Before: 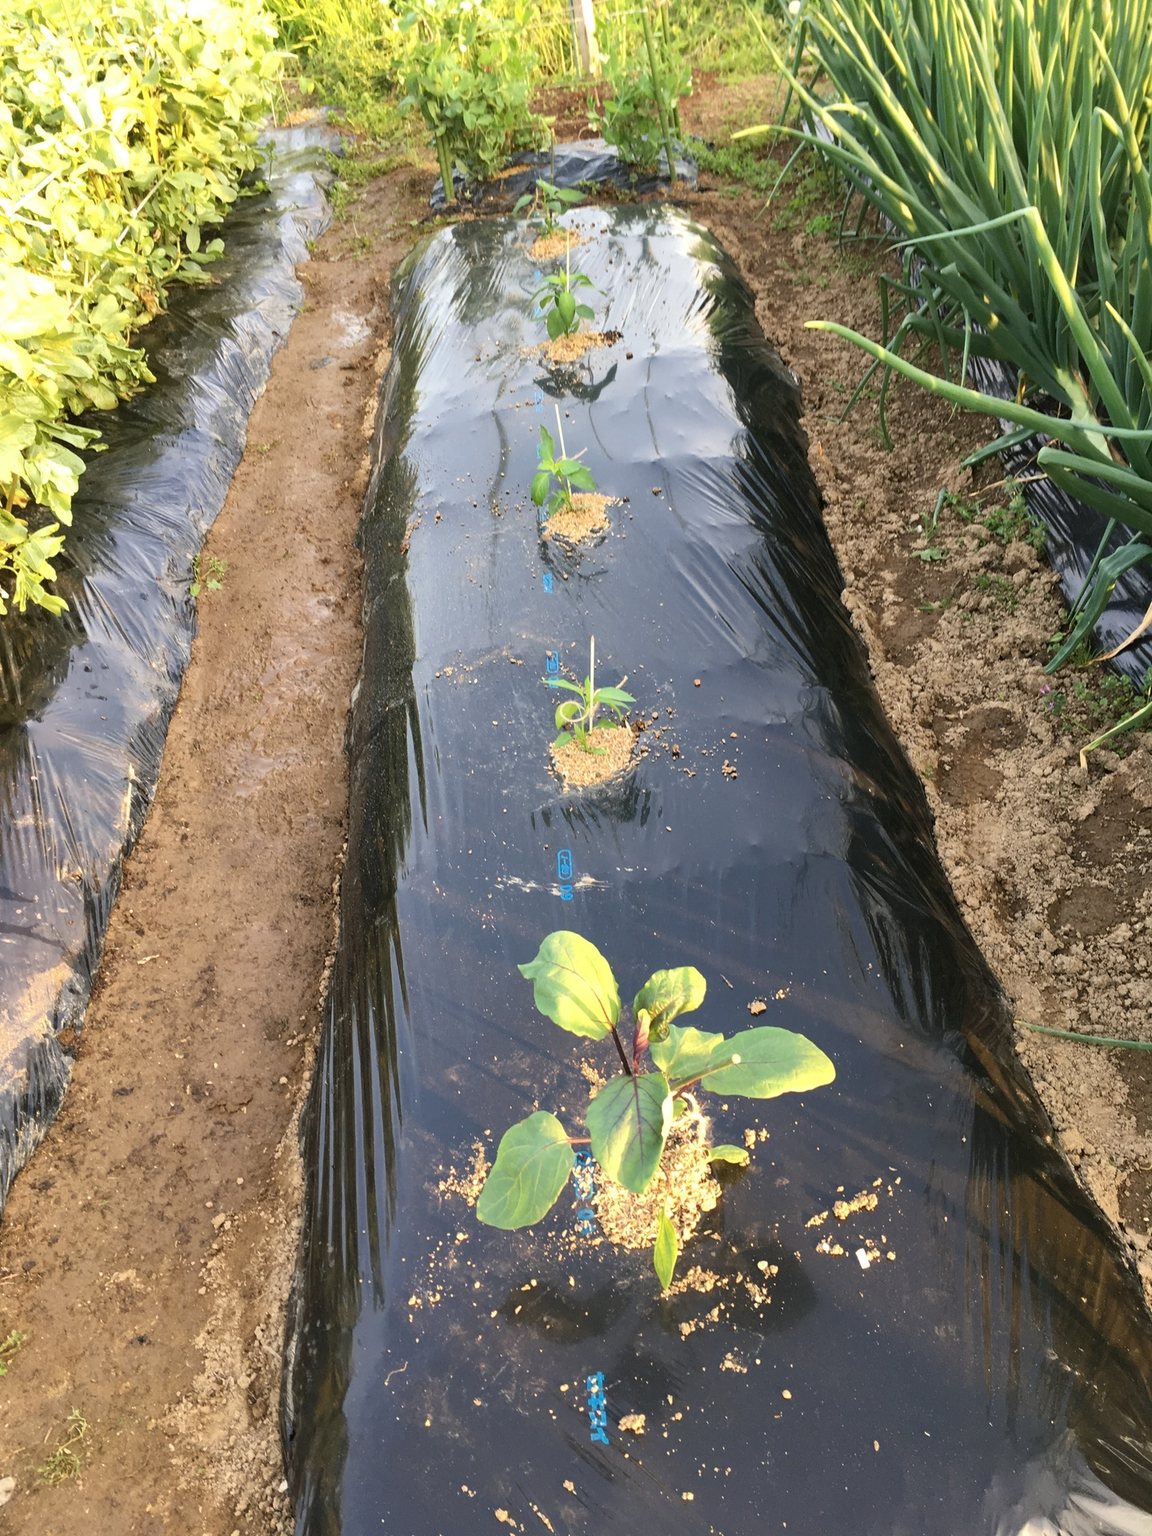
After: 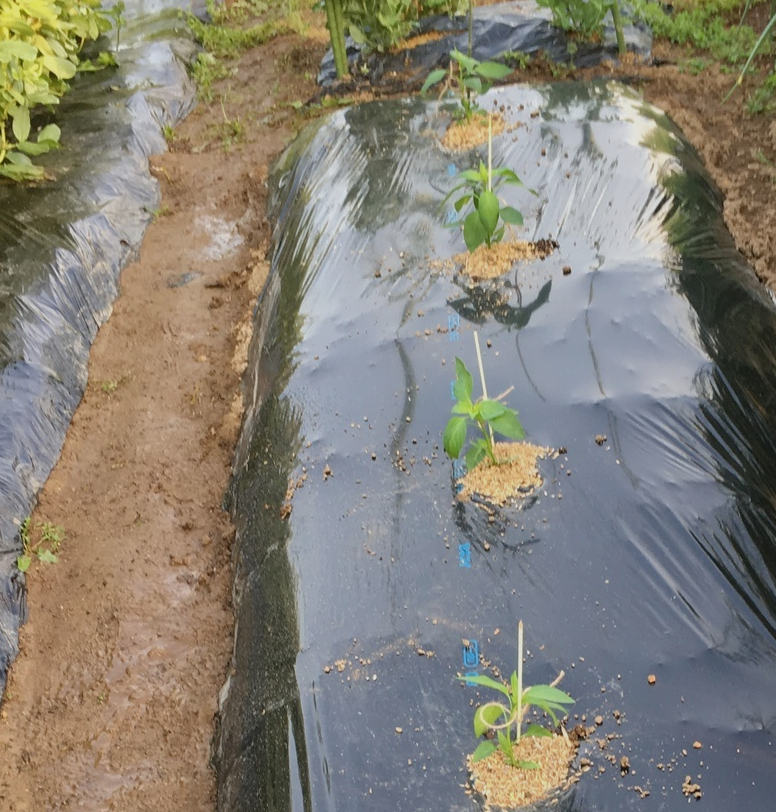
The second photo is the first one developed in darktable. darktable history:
crop: left 15.306%, top 9.065%, right 30.789%, bottom 48.638%
tone equalizer: -8 EV 0.25 EV, -7 EV 0.417 EV, -6 EV 0.417 EV, -5 EV 0.25 EV, -3 EV -0.25 EV, -2 EV -0.417 EV, -1 EV -0.417 EV, +0 EV -0.25 EV, edges refinement/feathering 500, mask exposure compensation -1.57 EV, preserve details guided filter
